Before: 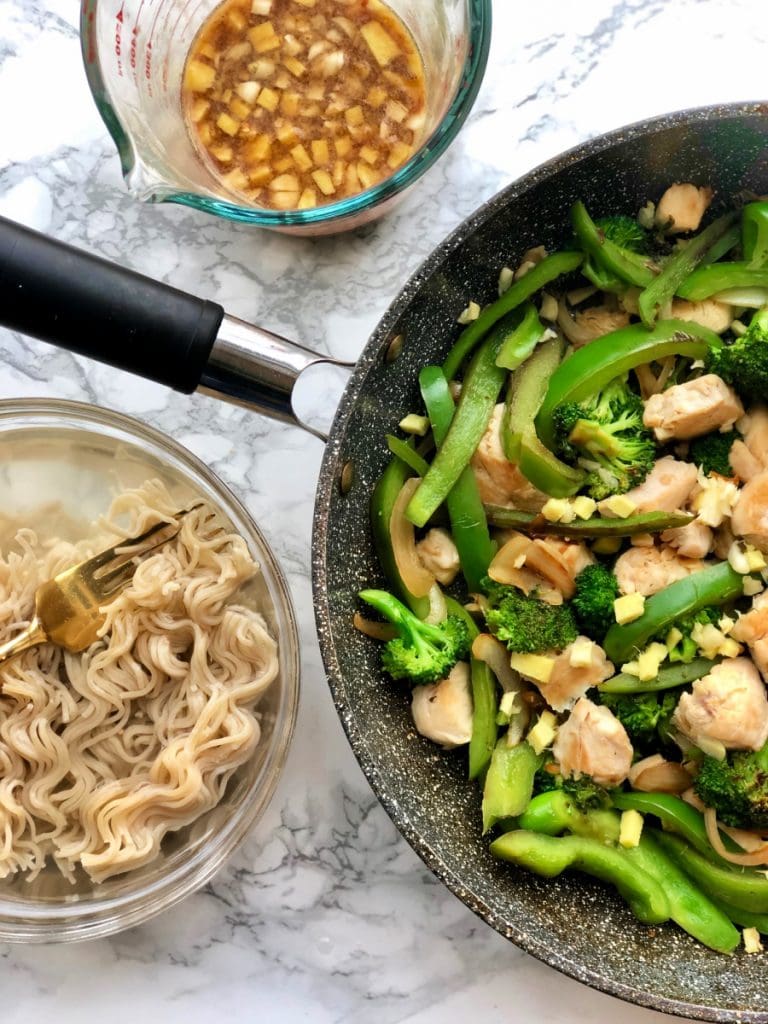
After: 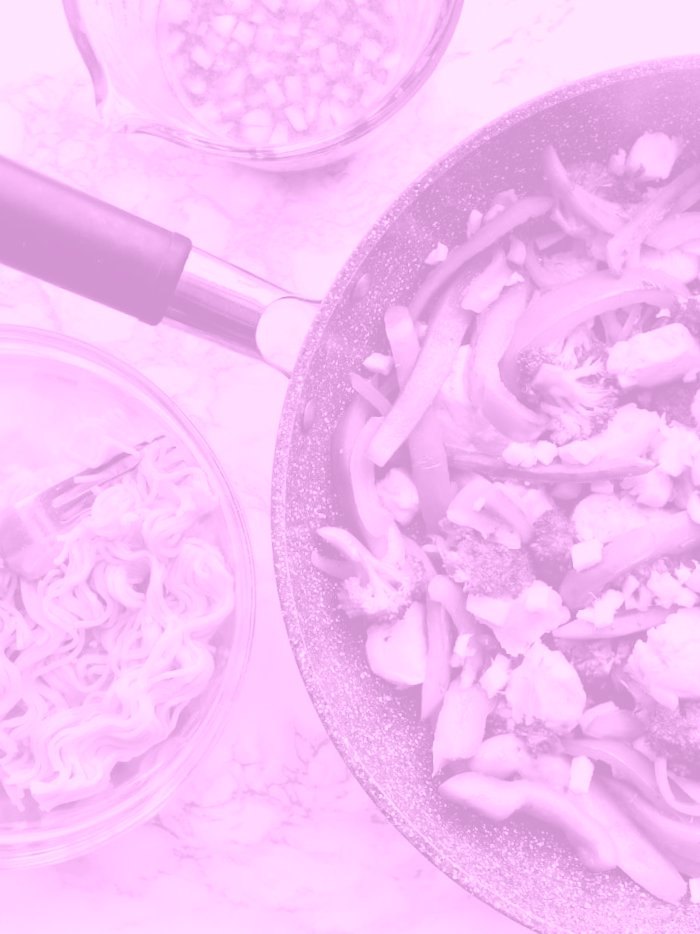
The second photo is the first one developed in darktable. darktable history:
color balance: lift [1.003, 0.993, 1.001, 1.007], gamma [1.018, 1.072, 0.959, 0.928], gain [0.974, 0.873, 1.031, 1.127]
color balance rgb: perceptual saturation grading › global saturation 30%, global vibrance 20%
colorize: hue 331.2°, saturation 75%, source mix 30.28%, lightness 70.52%, version 1
crop and rotate: angle -1.96°, left 3.097%, top 4.154%, right 1.586%, bottom 0.529%
